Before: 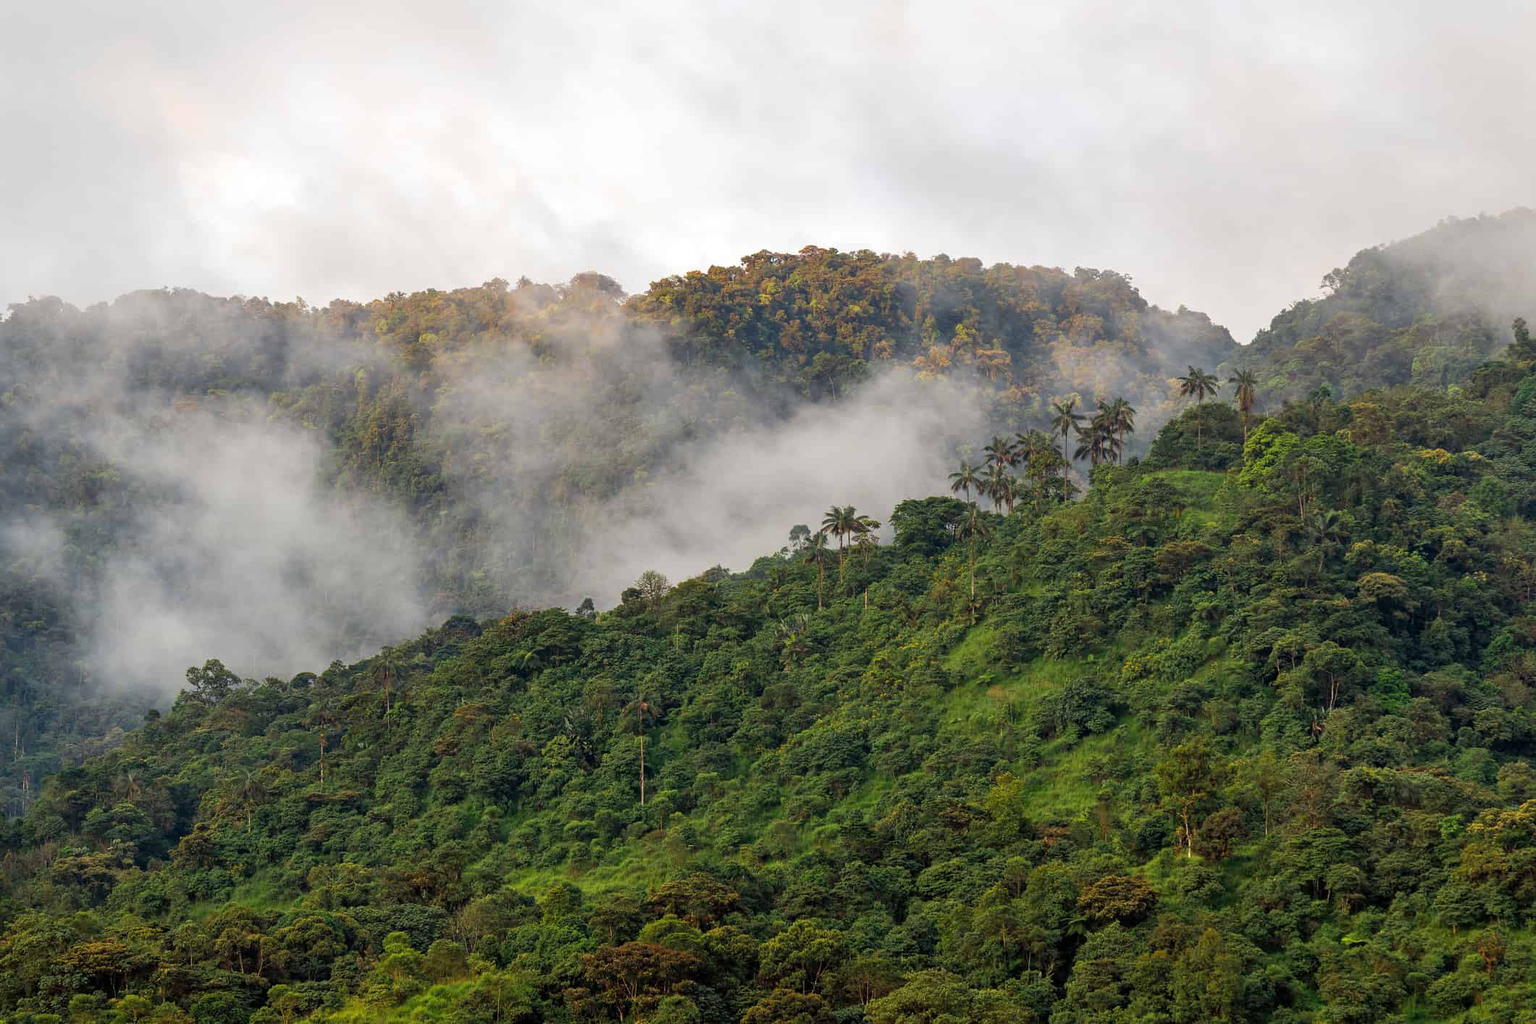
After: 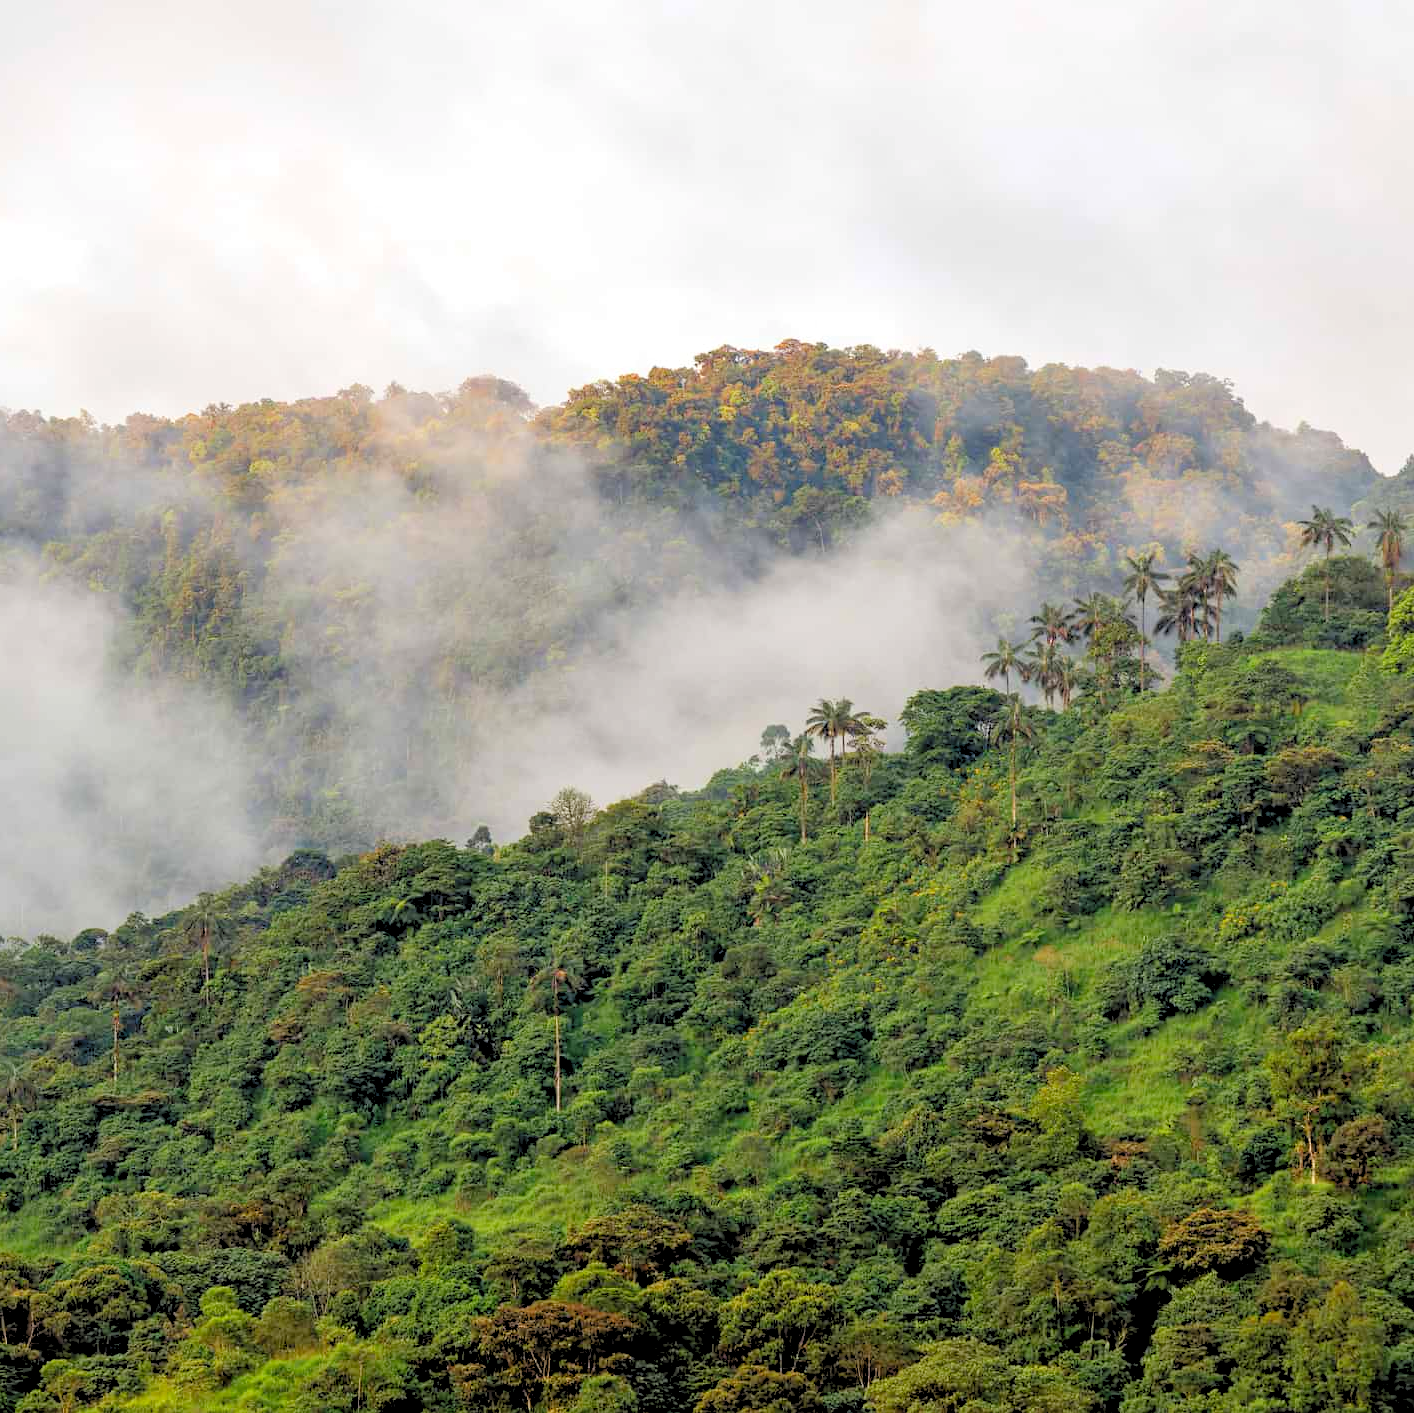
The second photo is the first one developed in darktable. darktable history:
levels: levels [0.093, 0.434, 0.988]
crop and rotate: left 15.546%, right 17.787%
rgb levels: preserve colors max RGB
